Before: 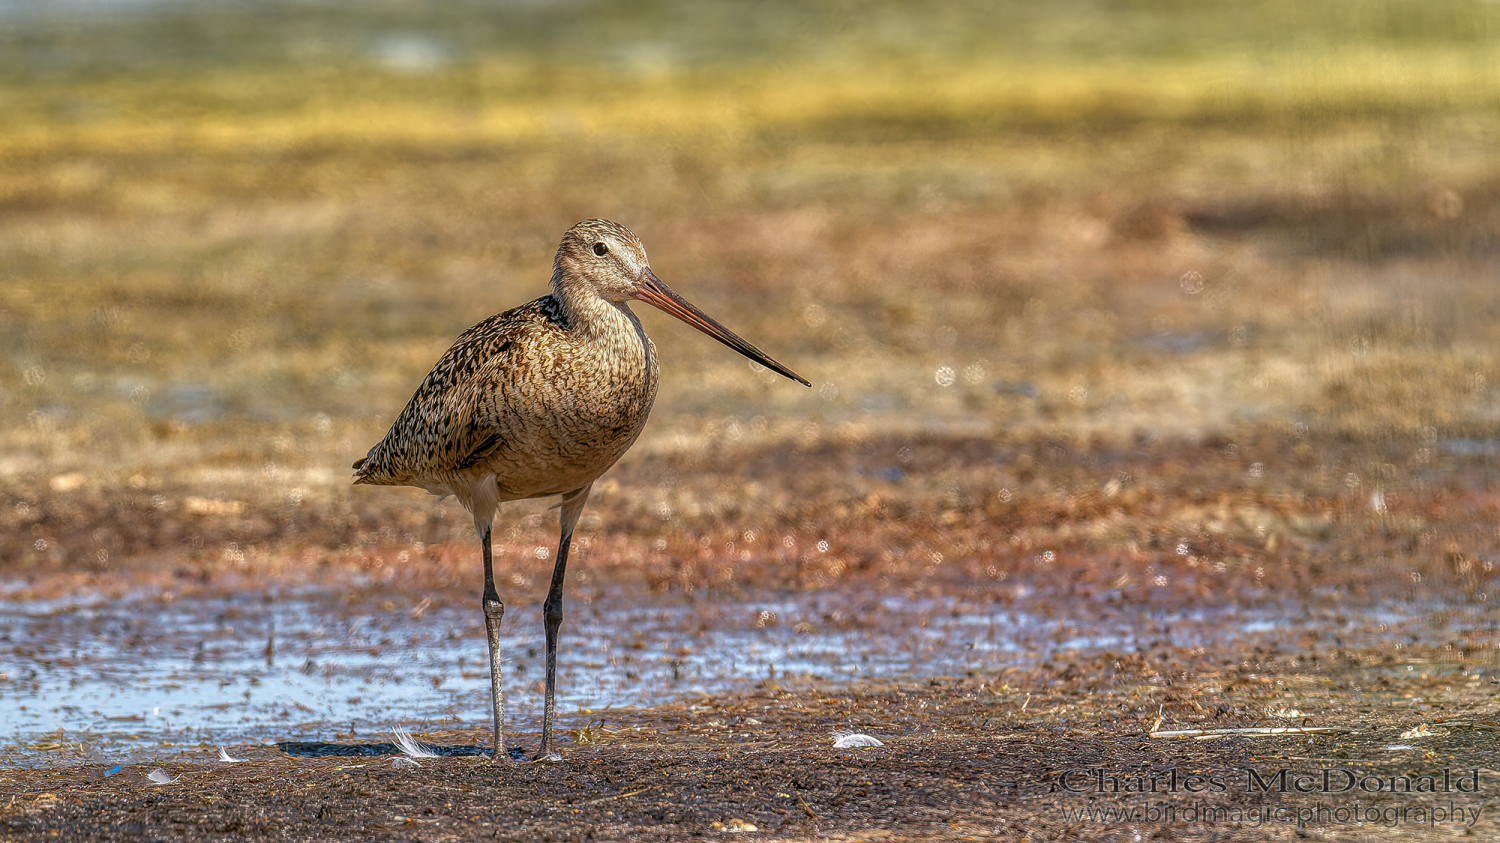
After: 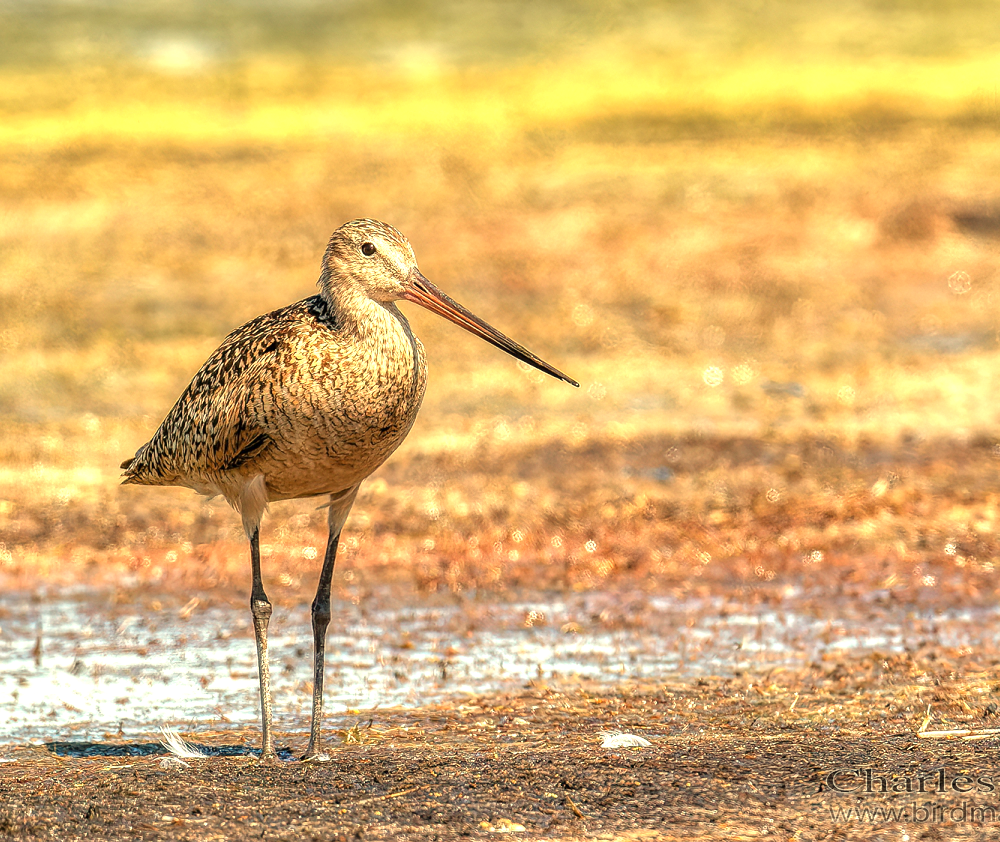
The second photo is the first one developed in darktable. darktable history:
white balance: red 1.08, blue 0.791
crop and rotate: left 15.546%, right 17.787%
exposure: exposure 1.061 EV, compensate highlight preservation false
